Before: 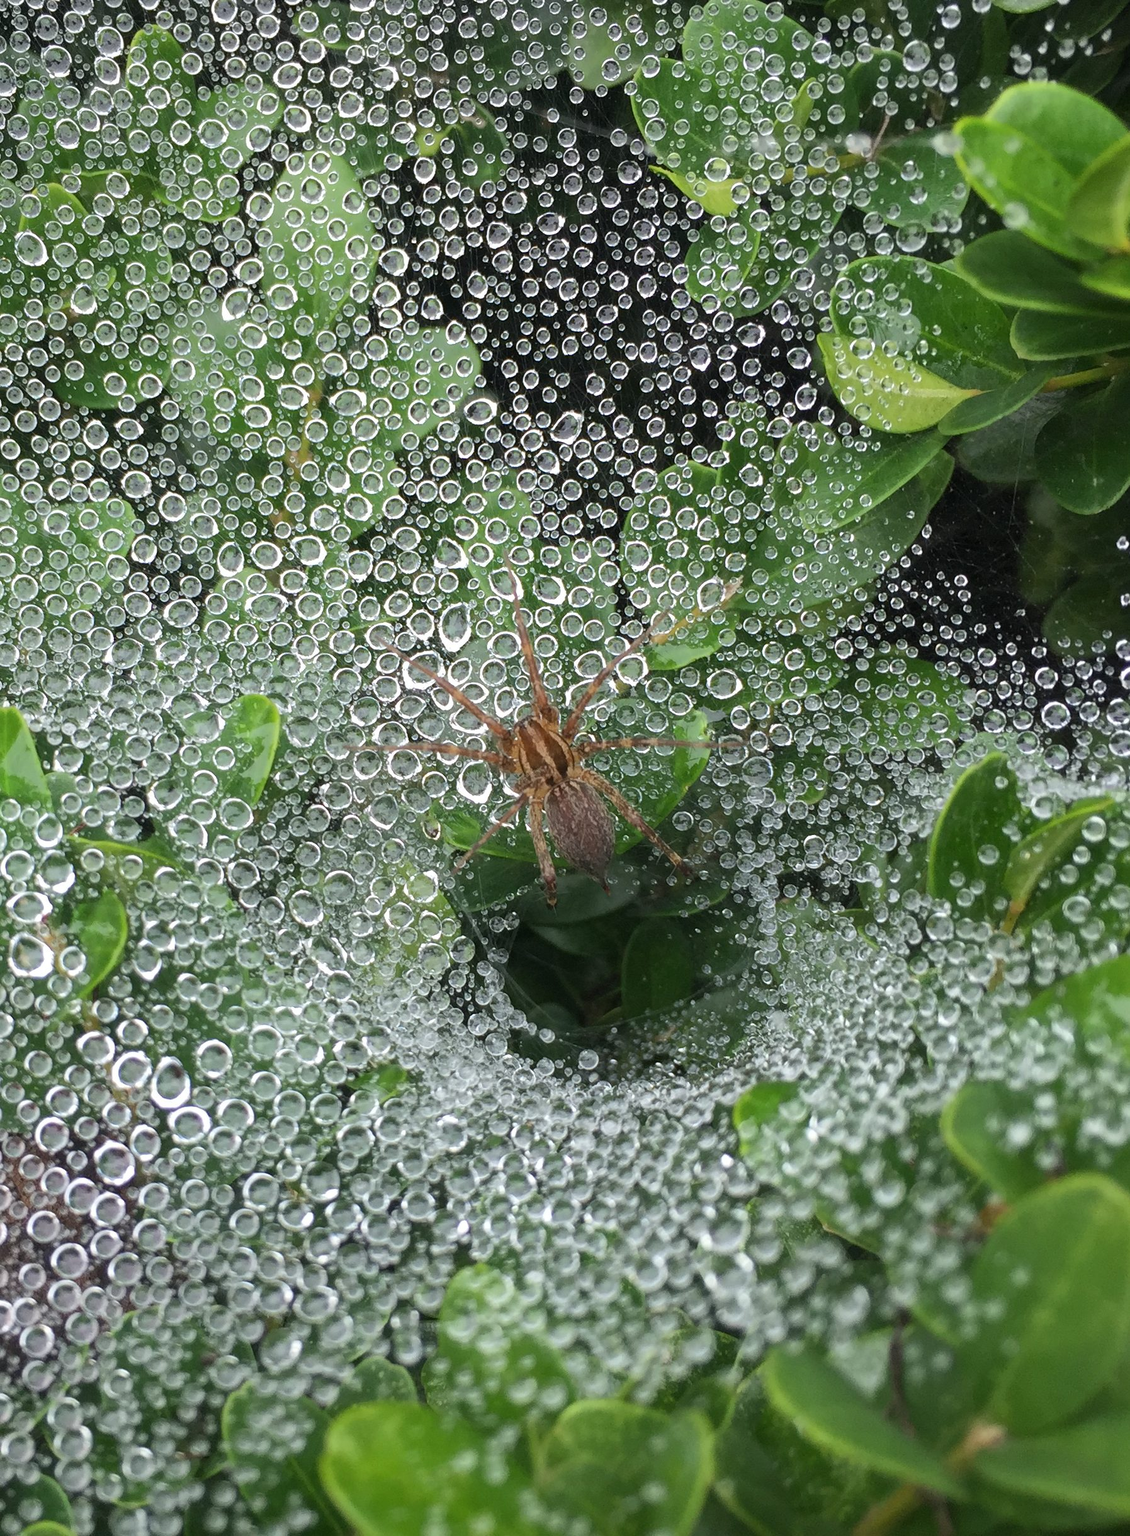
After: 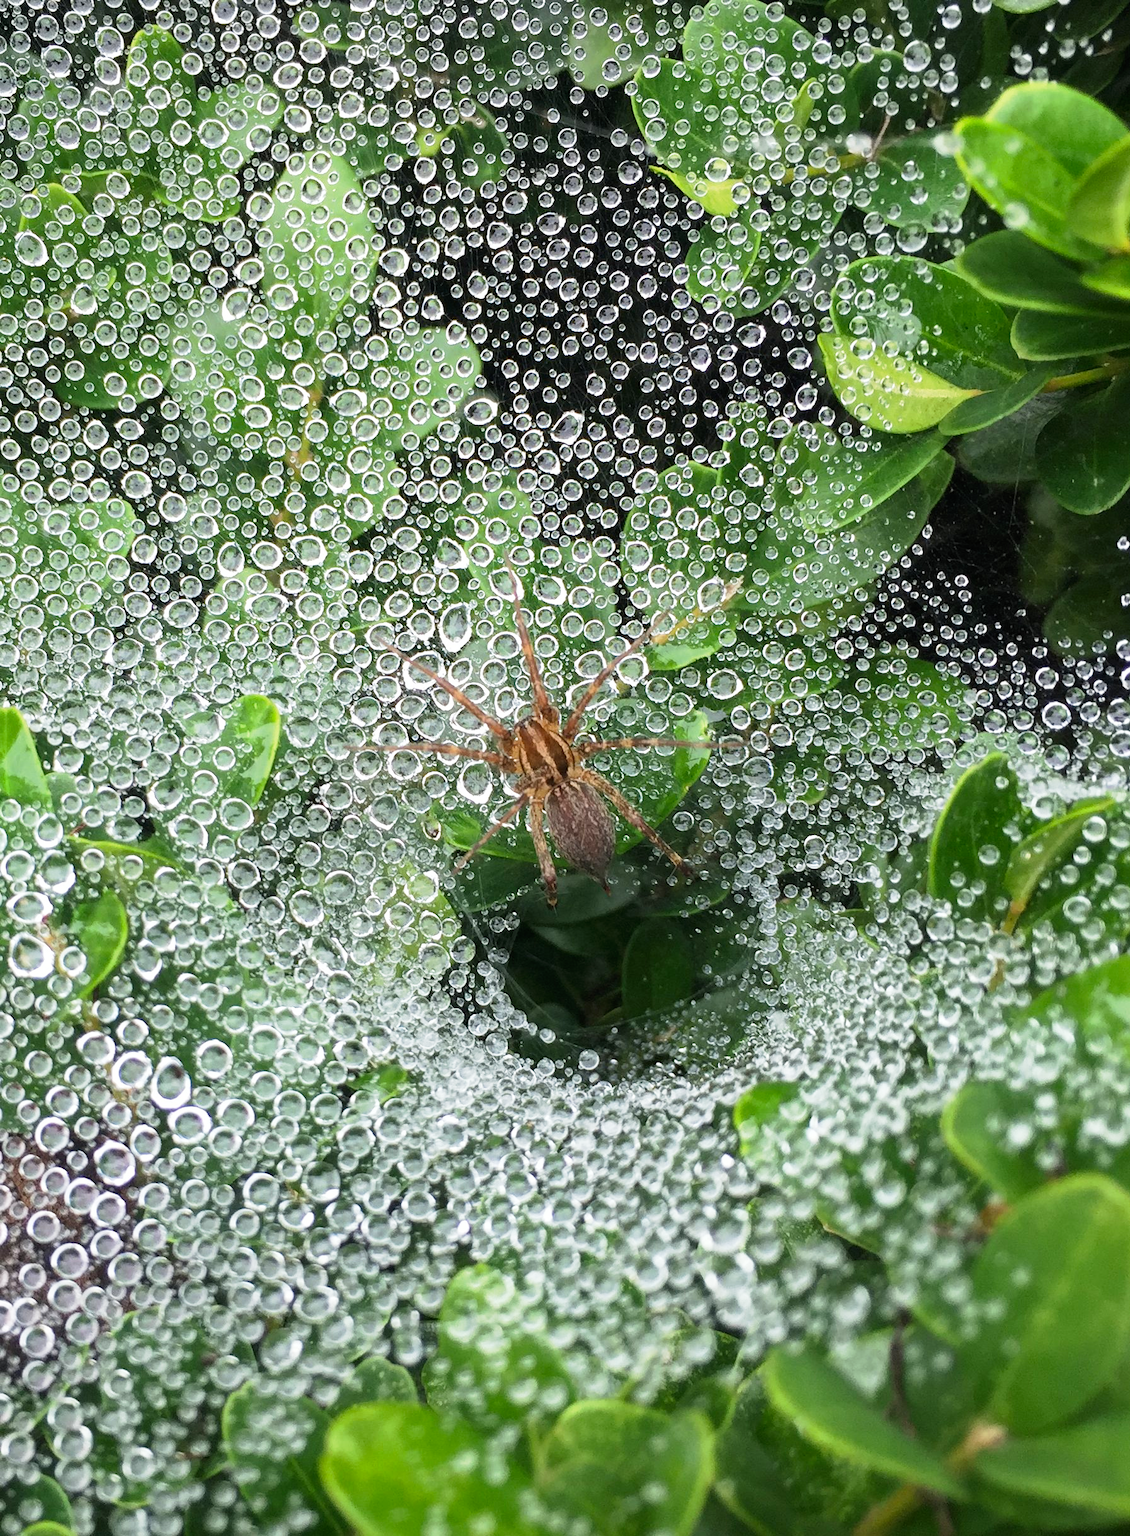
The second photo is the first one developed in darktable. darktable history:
tone curve: curves: ch0 [(0, 0) (0.051, 0.027) (0.096, 0.071) (0.241, 0.247) (0.455, 0.52) (0.594, 0.692) (0.715, 0.845) (0.84, 0.936) (1, 1)]; ch1 [(0, 0) (0.1, 0.038) (0.318, 0.243) (0.399, 0.351) (0.478, 0.469) (0.499, 0.499) (0.534, 0.549) (0.565, 0.605) (0.601, 0.644) (0.666, 0.701) (1, 1)]; ch2 [(0, 0) (0.453, 0.45) (0.479, 0.483) (0.504, 0.499) (0.52, 0.508) (0.561, 0.573) (0.592, 0.617) (0.824, 0.815) (1, 1)], preserve colors none
